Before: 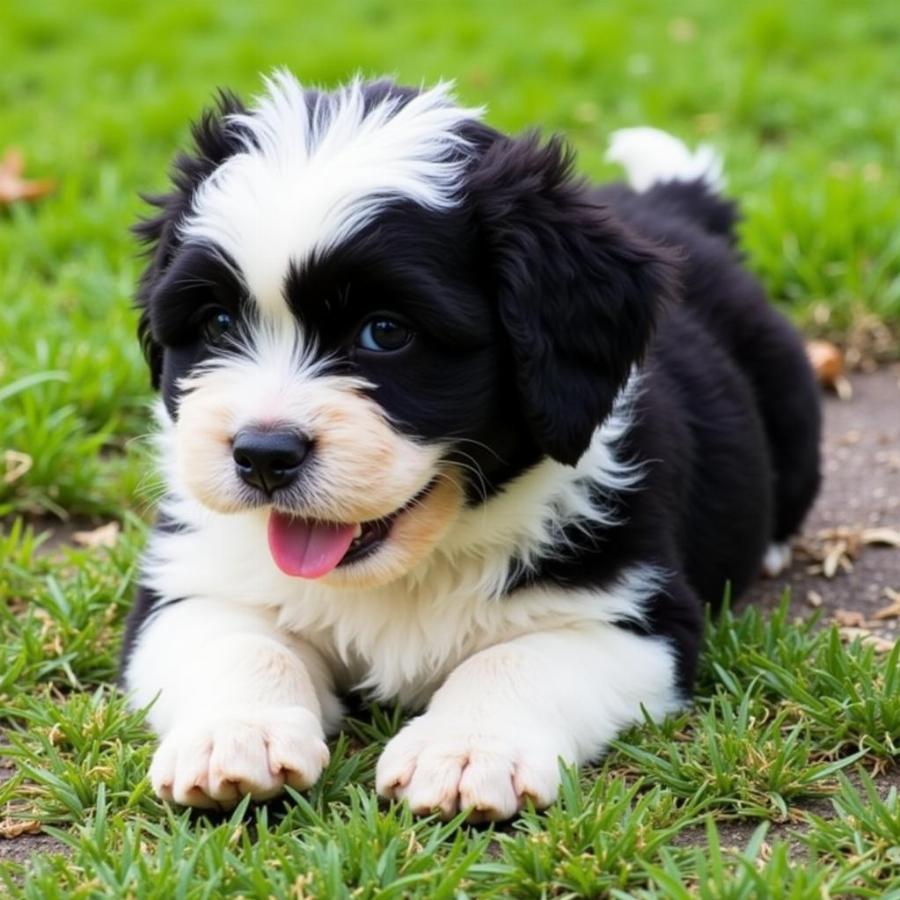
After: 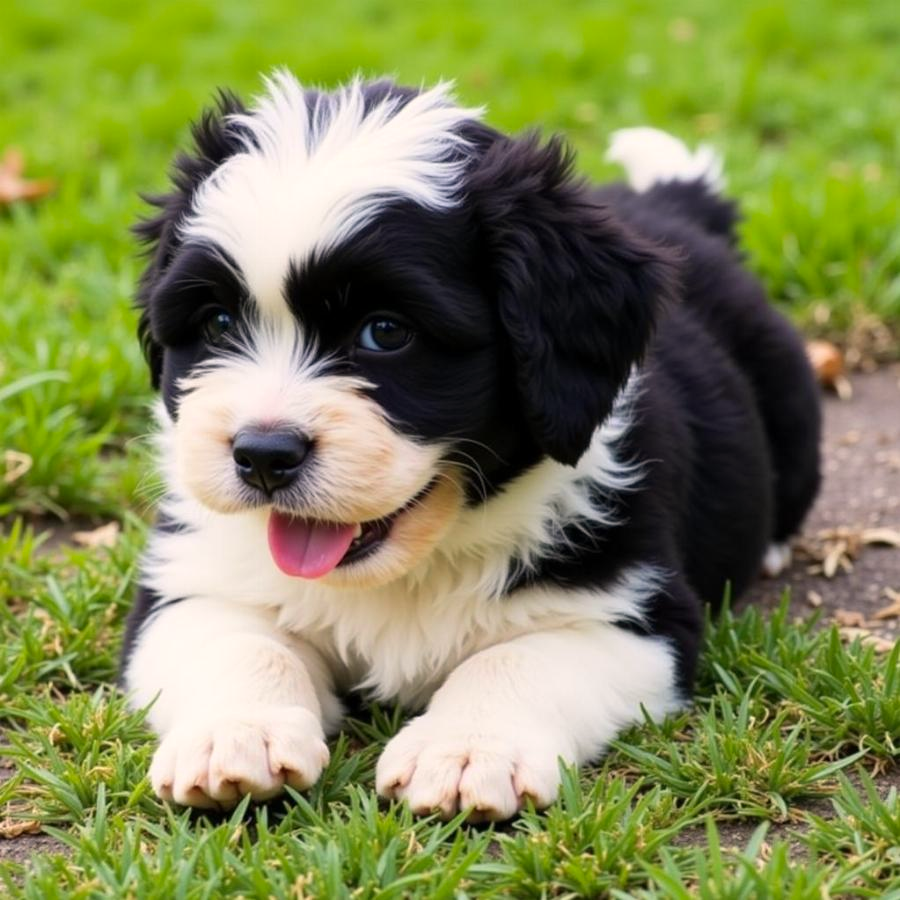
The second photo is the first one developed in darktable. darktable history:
color correction: highlights a* 3.69, highlights b* 5.14
